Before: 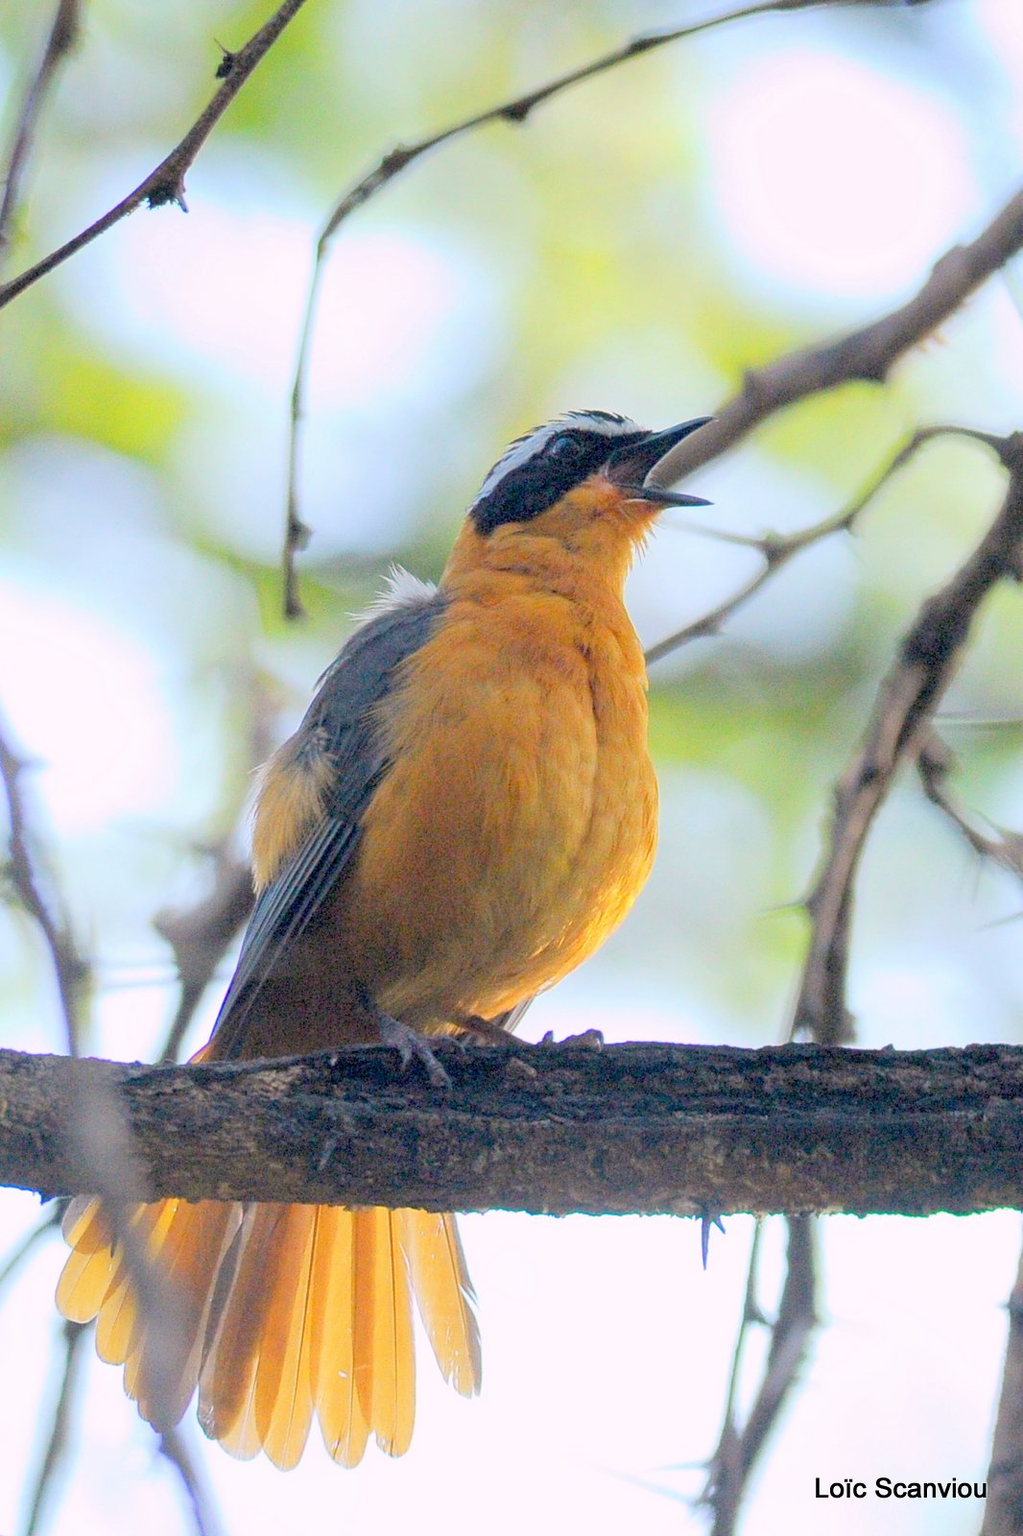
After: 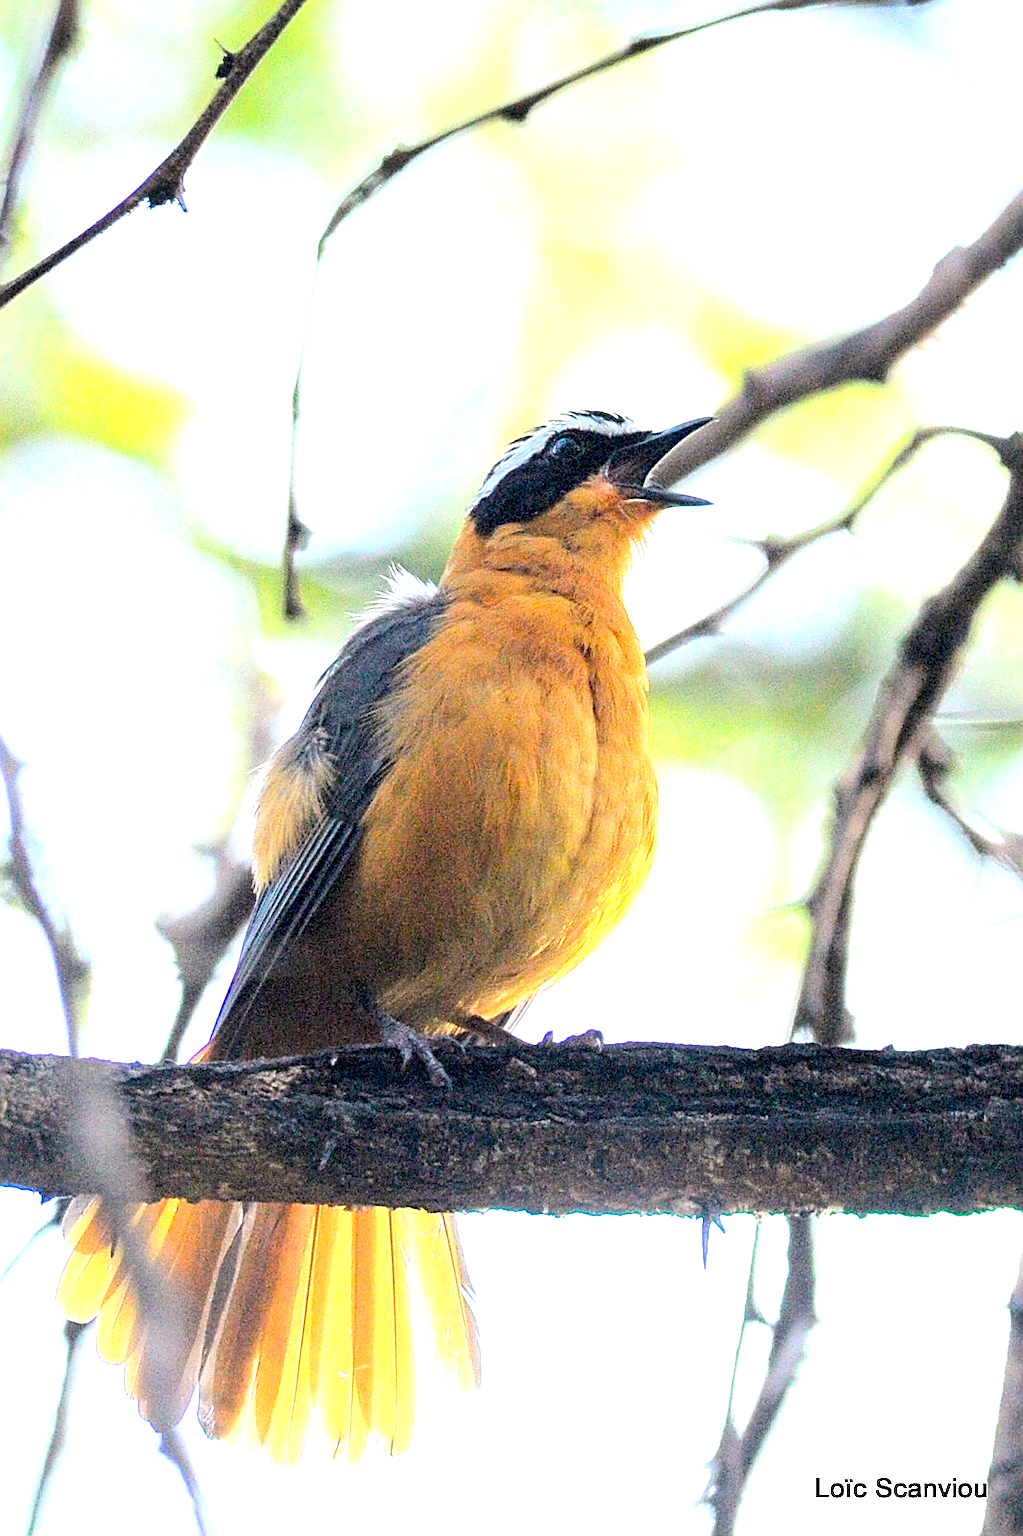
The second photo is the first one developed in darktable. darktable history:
tone equalizer: -8 EV -1.08 EV, -7 EV -0.993 EV, -6 EV -0.858 EV, -5 EV -0.539 EV, -3 EV 0.585 EV, -2 EV 0.874 EV, -1 EV 0.985 EV, +0 EV 1.08 EV, edges refinement/feathering 500, mask exposure compensation -1.57 EV, preserve details no
sharpen: on, module defaults
